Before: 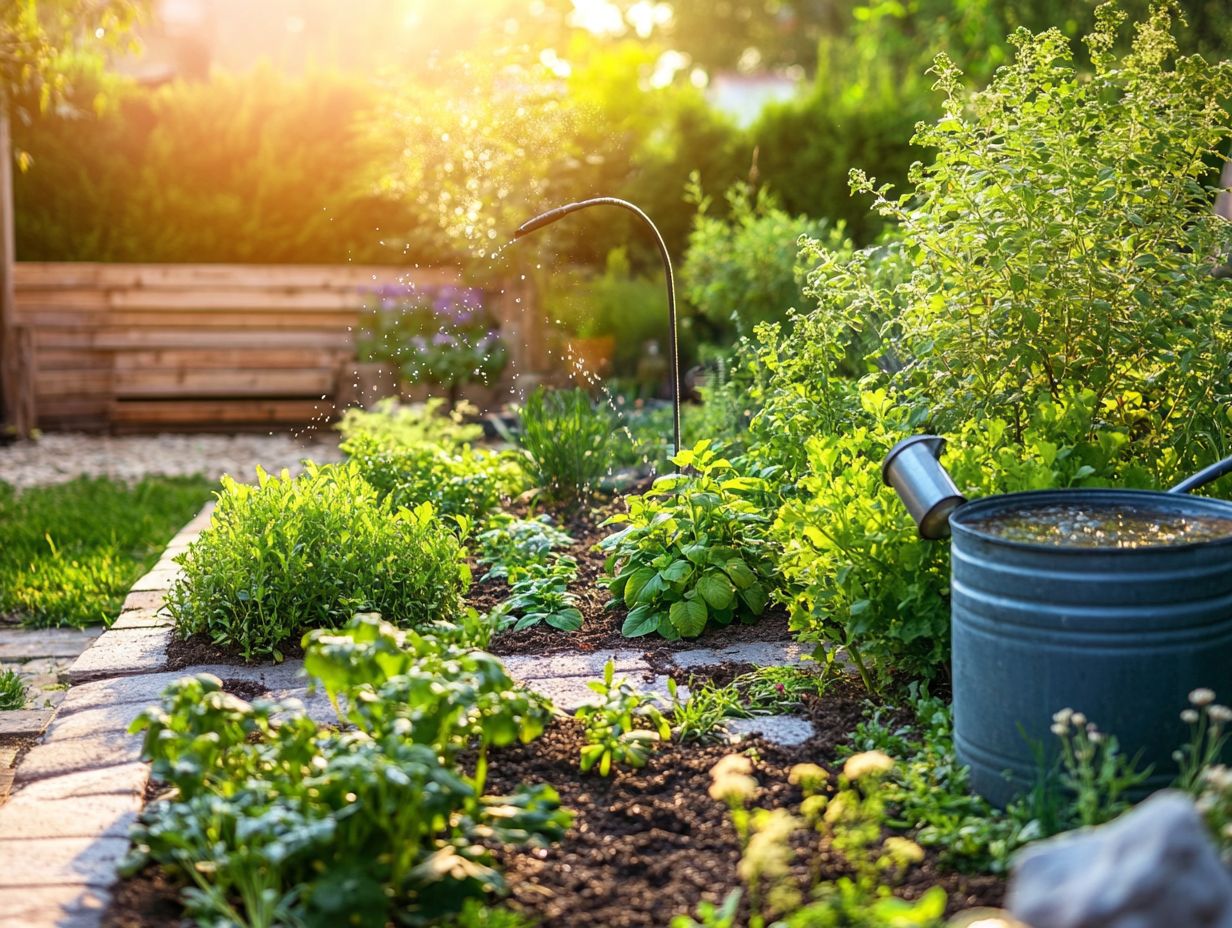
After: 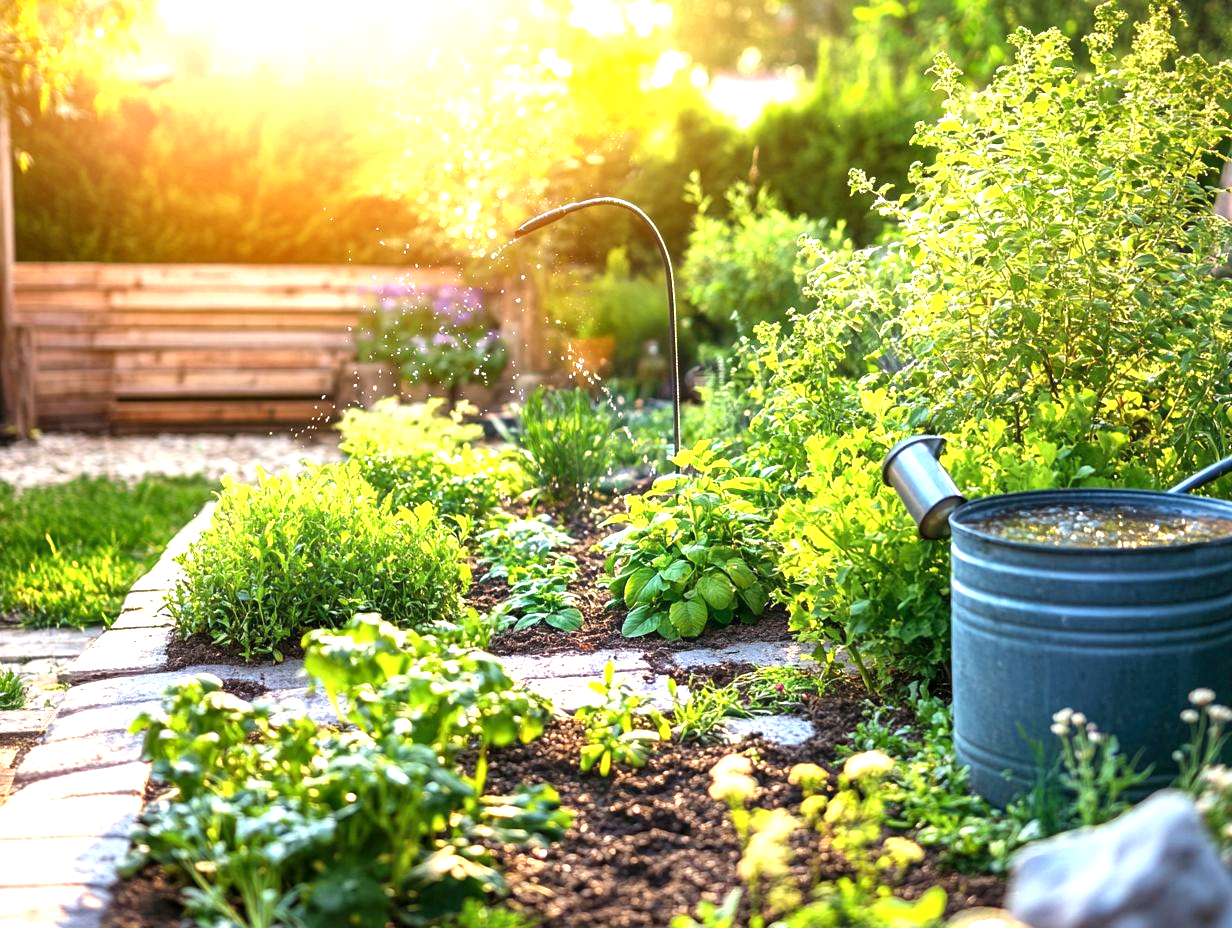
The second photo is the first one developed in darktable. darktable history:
exposure: black level correction 0, exposure 1 EV, compensate exposure bias true, compensate highlight preservation false
local contrast: mode bilateral grid, contrast 20, coarseness 50, detail 132%, midtone range 0.2
